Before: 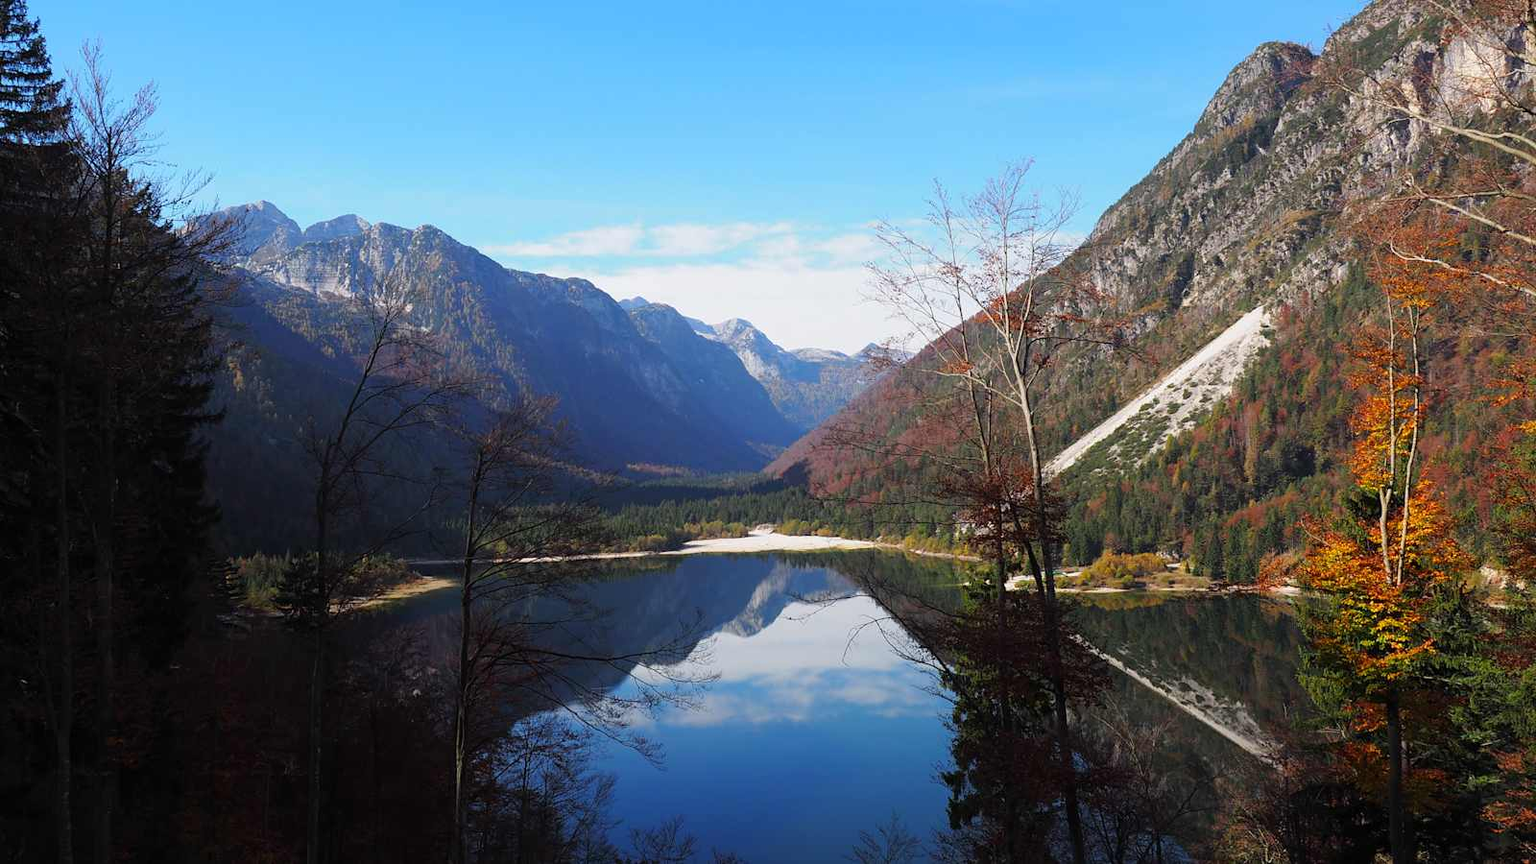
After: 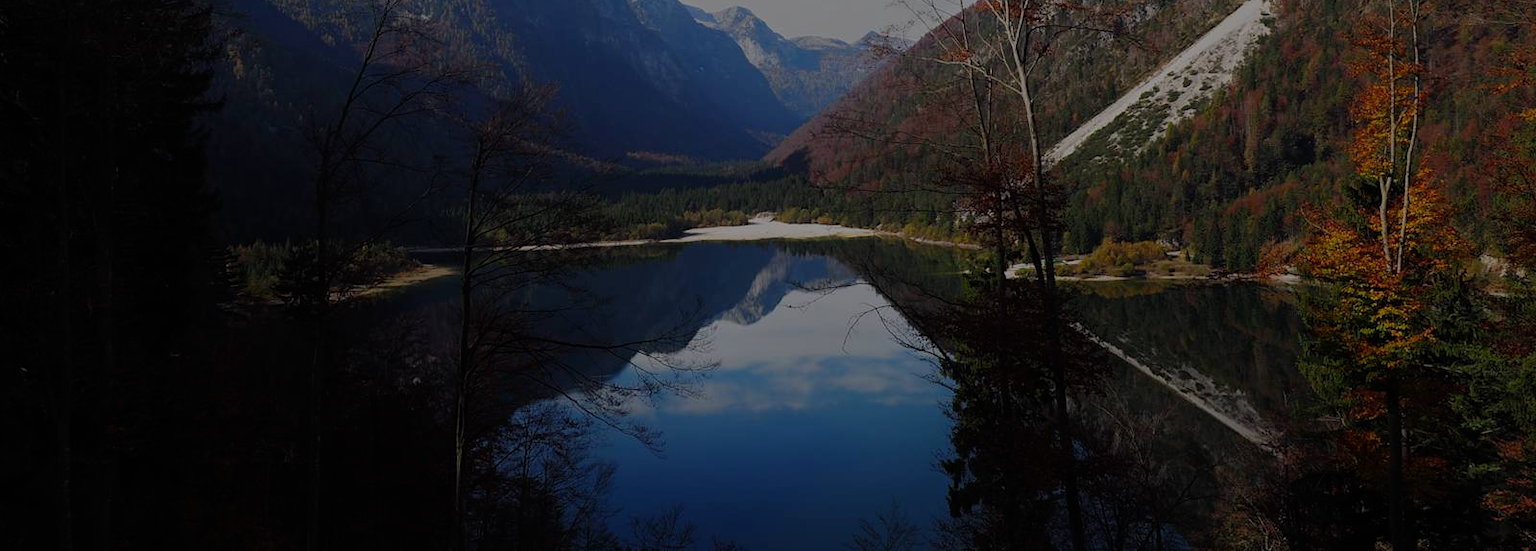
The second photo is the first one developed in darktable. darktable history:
tone equalizer: -8 EV -1.97 EV, -7 EV -1.99 EV, -6 EV -1.99 EV, -5 EV -1.97 EV, -4 EV -1.99 EV, -3 EV -1.97 EV, -2 EV -1.98 EV, -1 EV -1.61 EV, +0 EV -1.98 EV
crop and rotate: top 36.133%
